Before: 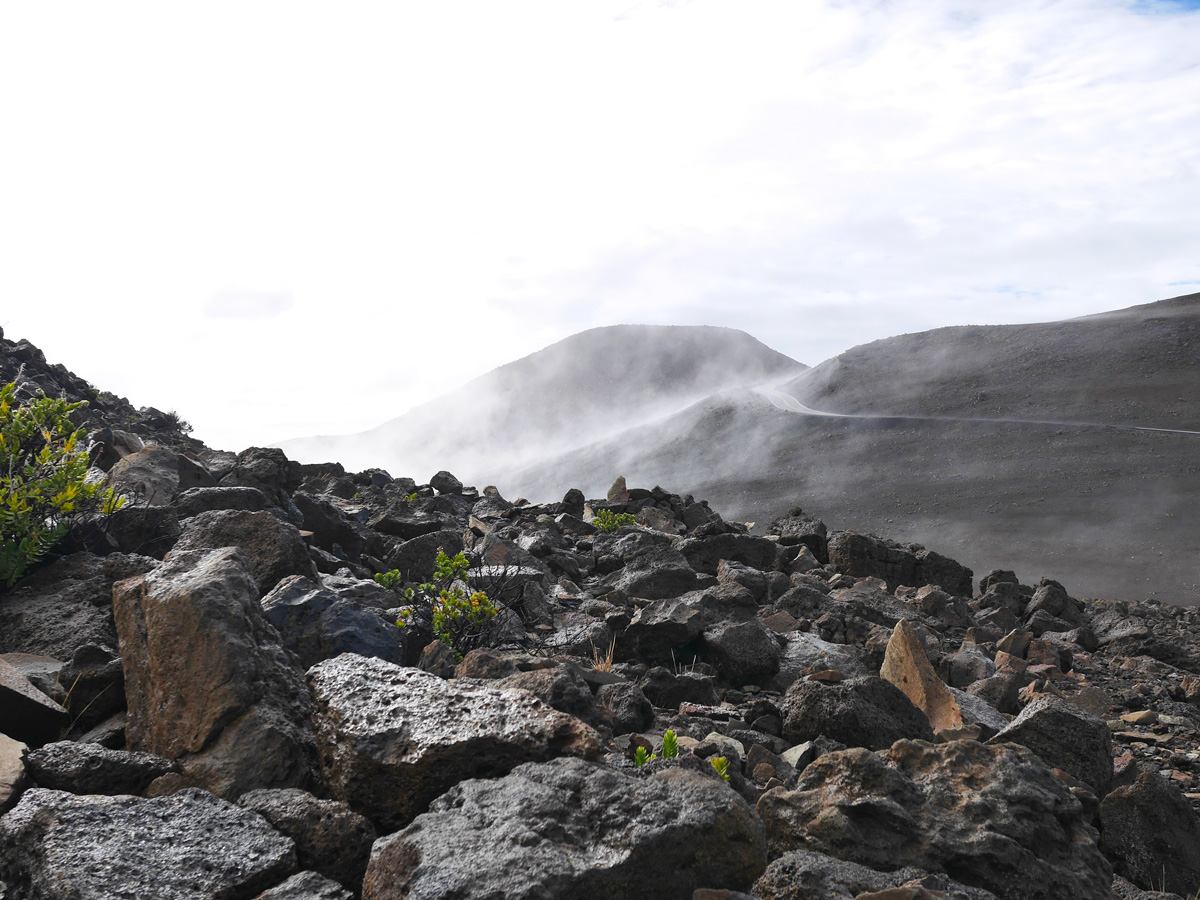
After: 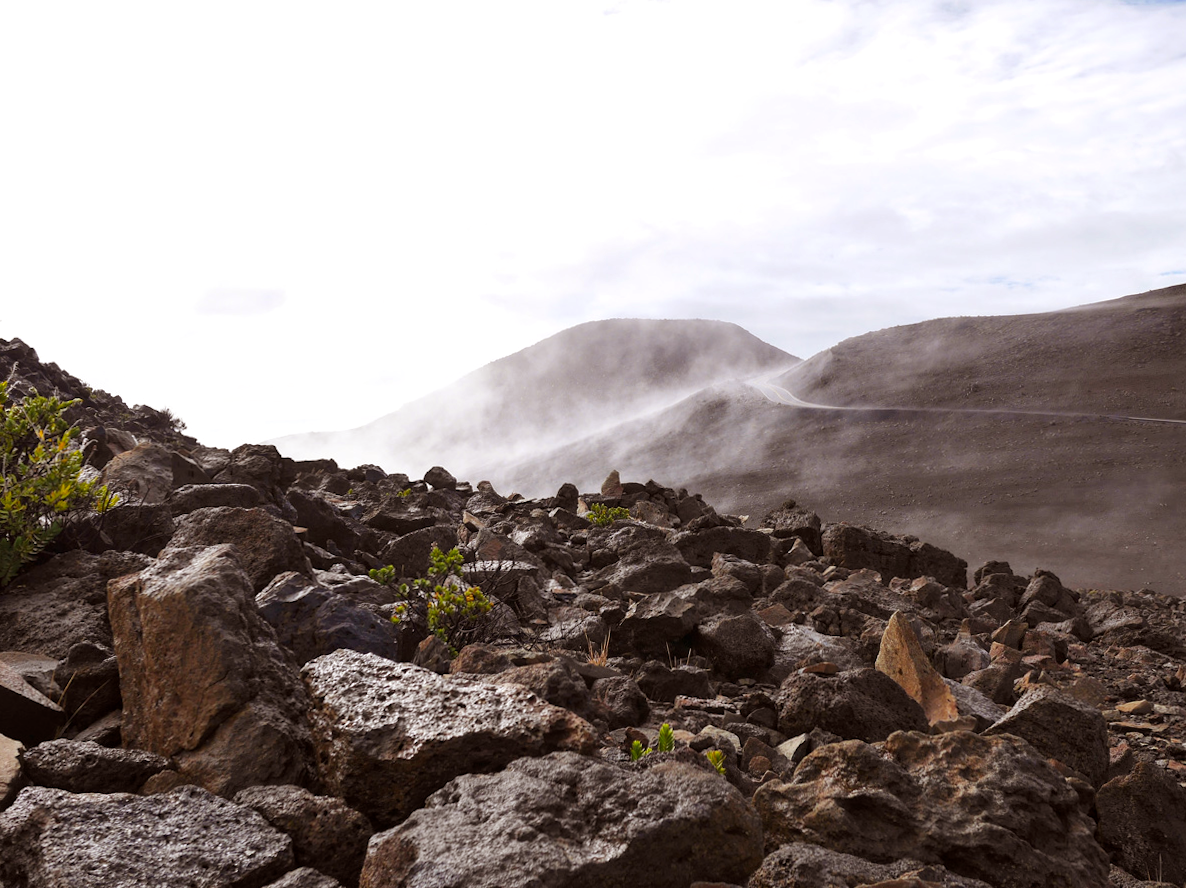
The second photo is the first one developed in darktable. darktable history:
rotate and perspective: rotation -0.45°, automatic cropping original format, crop left 0.008, crop right 0.992, crop top 0.012, crop bottom 0.988
rgb levels: mode RGB, independent channels, levels [[0, 0.5, 1], [0, 0.521, 1], [0, 0.536, 1]]
local contrast: highlights 100%, shadows 100%, detail 120%, midtone range 0.2
white balance: emerald 1
